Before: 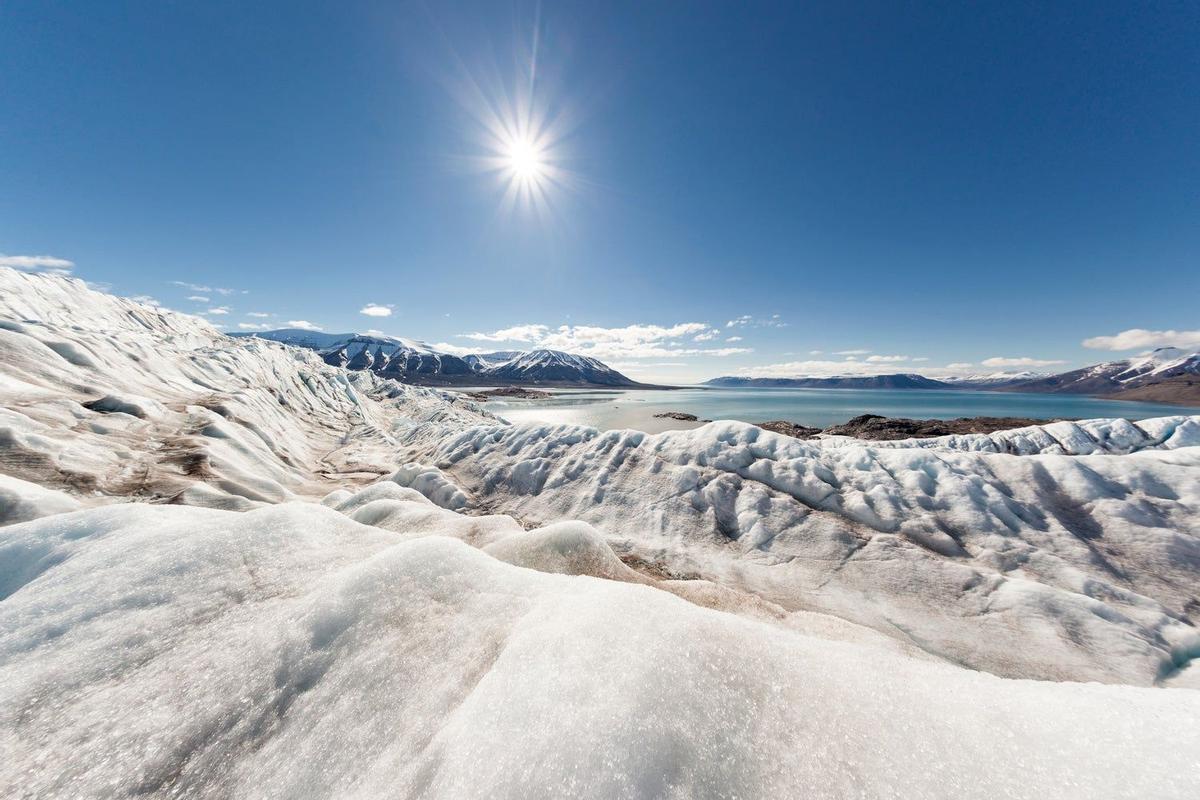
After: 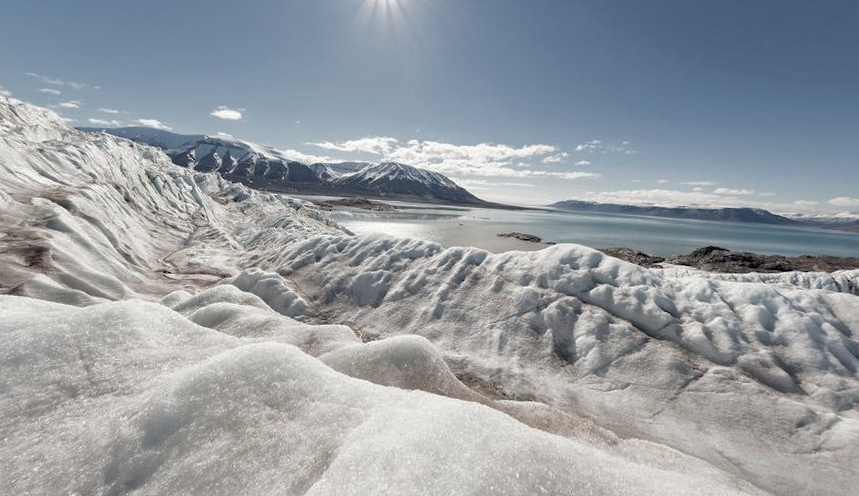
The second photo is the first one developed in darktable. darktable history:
crop and rotate: angle -3.37°, left 9.79%, top 20.73%, right 12.42%, bottom 11.82%
color correction: saturation 0.57
shadows and highlights: highlights -60
